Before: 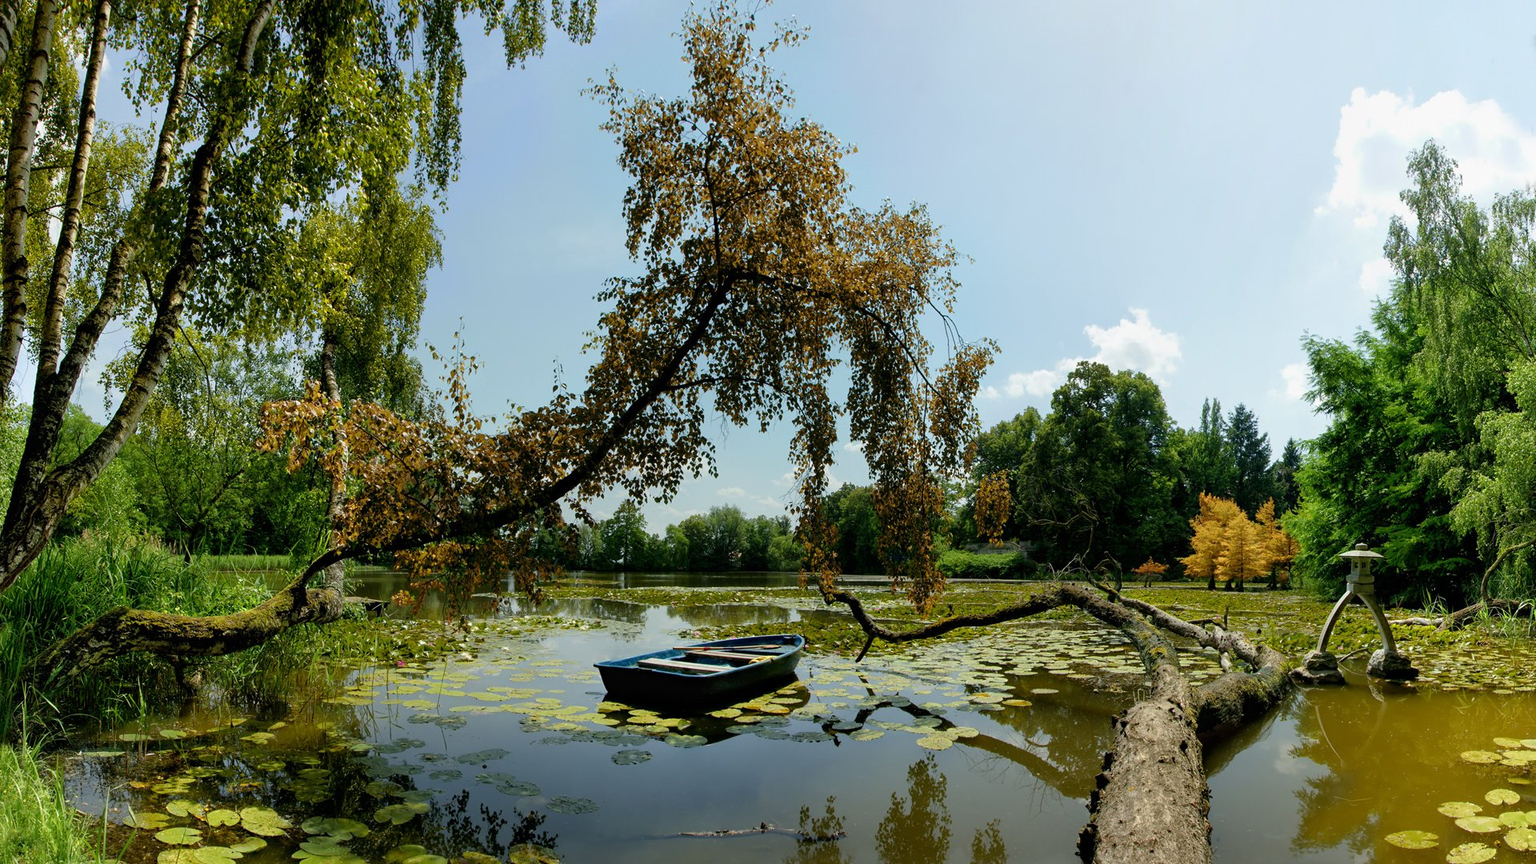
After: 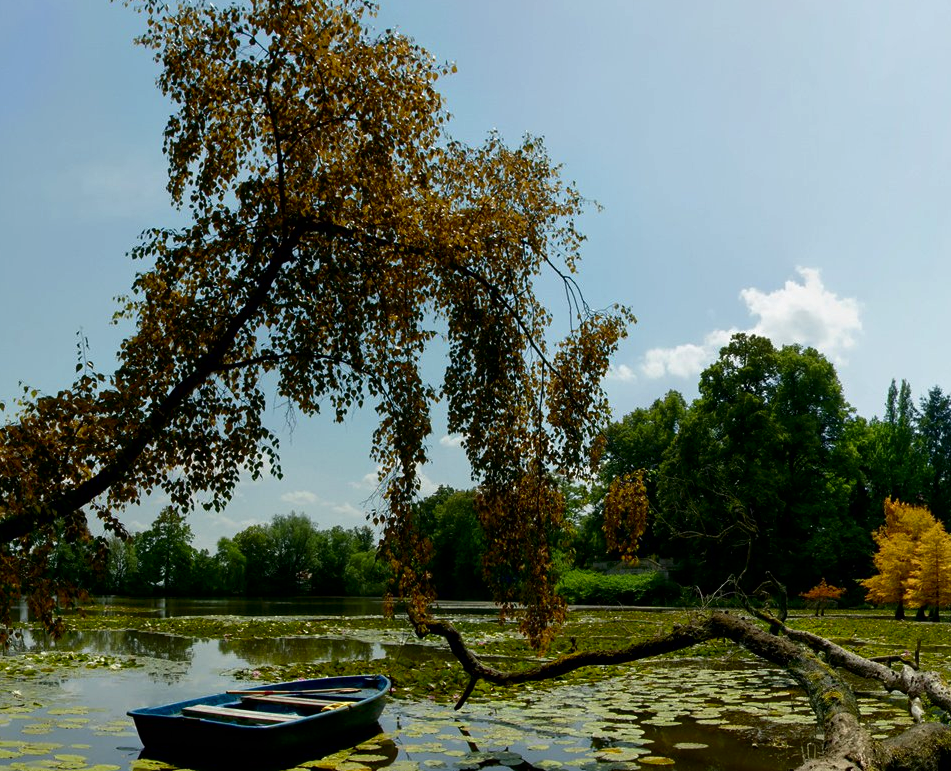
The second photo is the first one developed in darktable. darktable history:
crop: left 32.075%, top 10.976%, right 18.355%, bottom 17.596%
contrast brightness saturation: brightness -0.2, saturation 0.08
